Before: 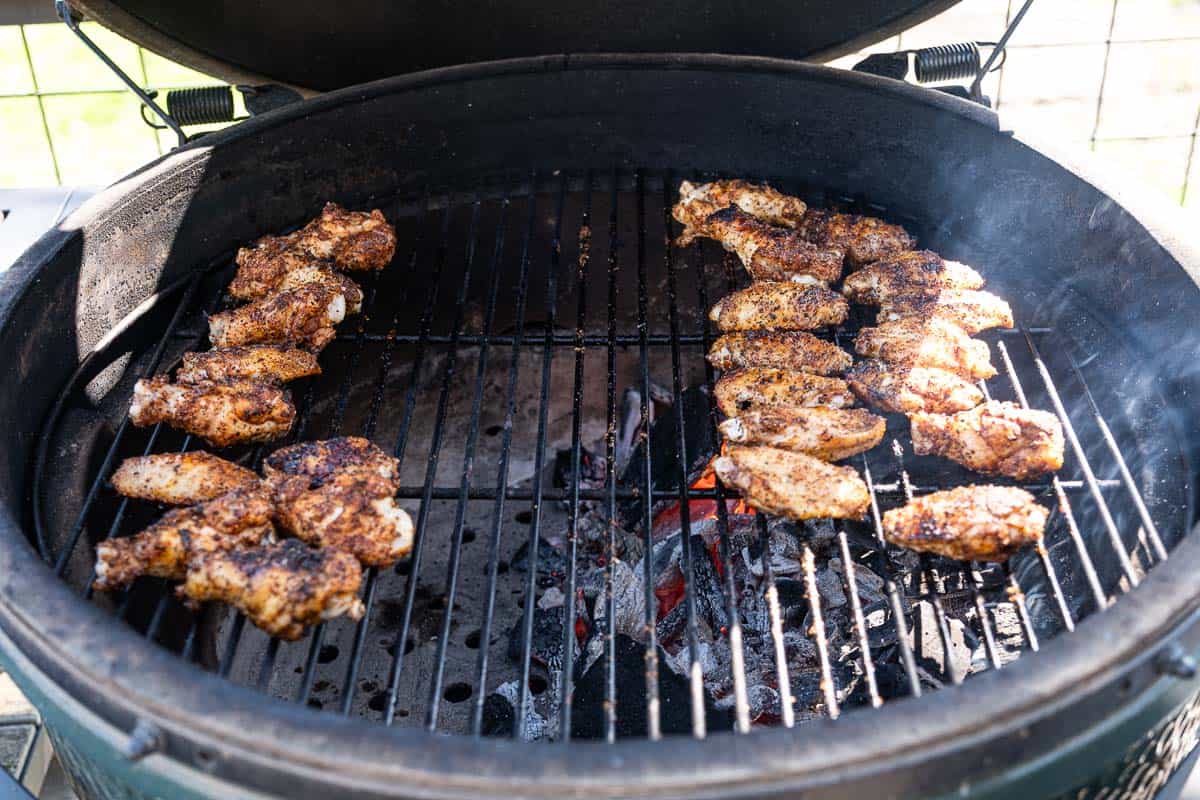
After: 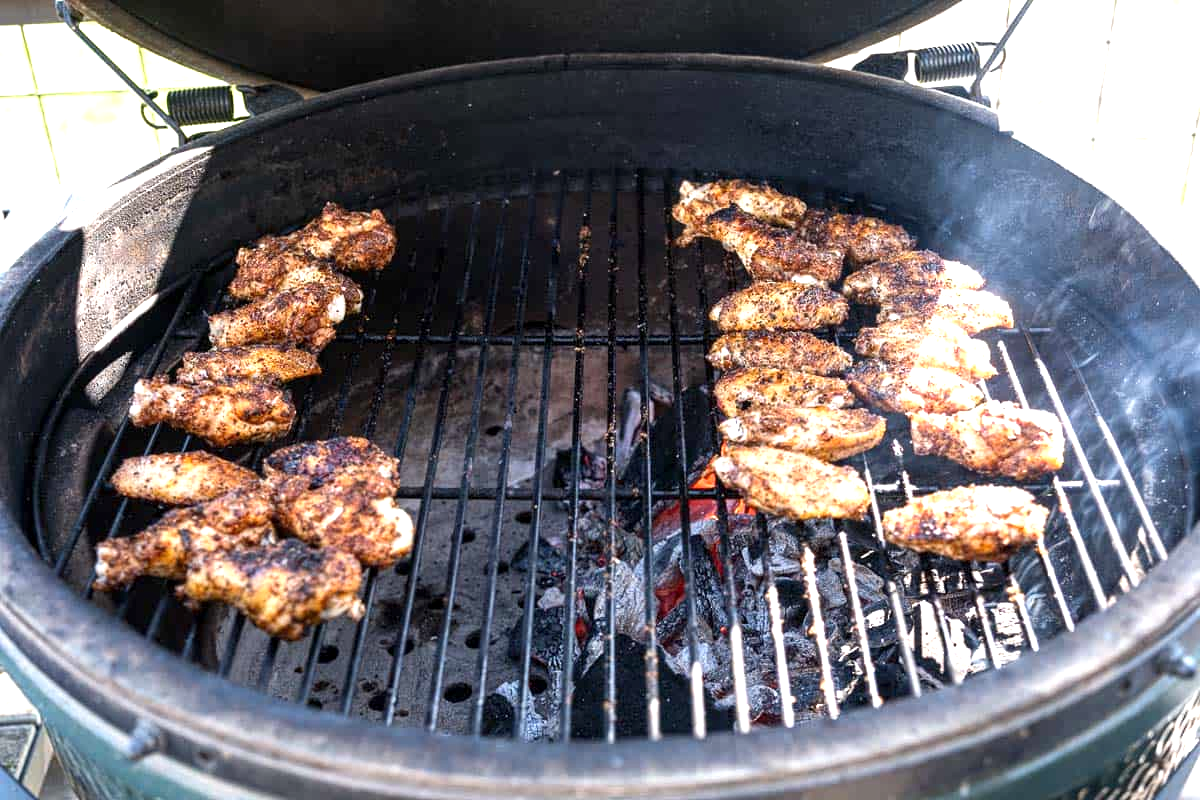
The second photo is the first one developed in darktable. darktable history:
exposure: exposure 0.607 EV, compensate highlight preservation false
local contrast: highlights 107%, shadows 97%, detail 119%, midtone range 0.2
